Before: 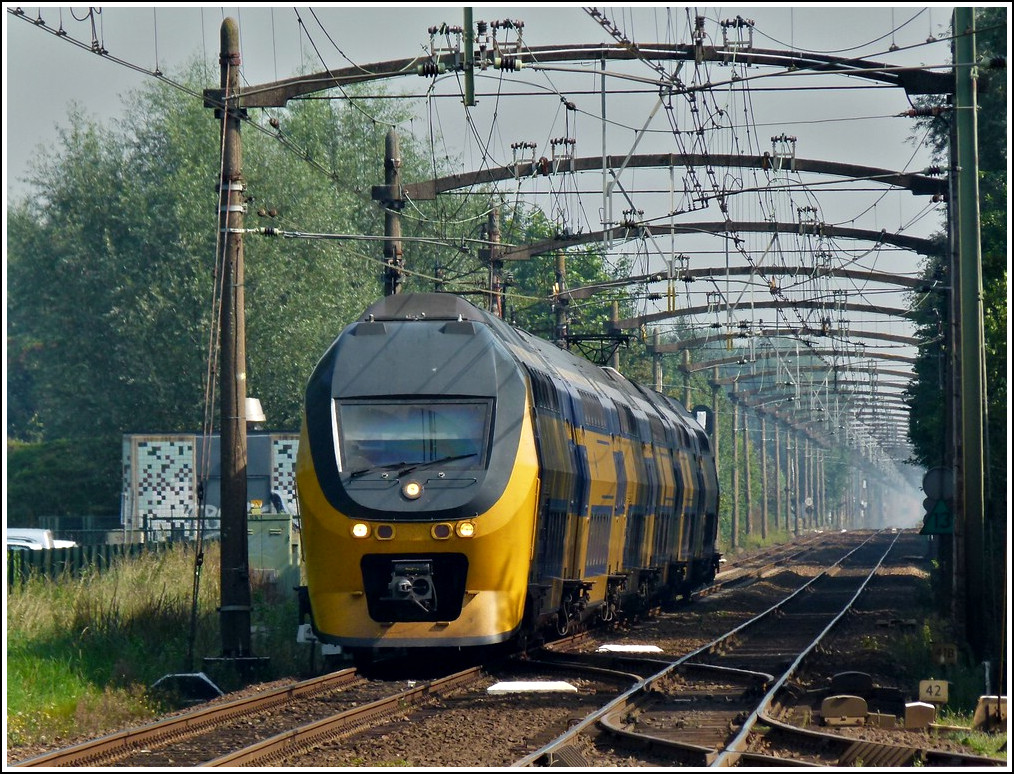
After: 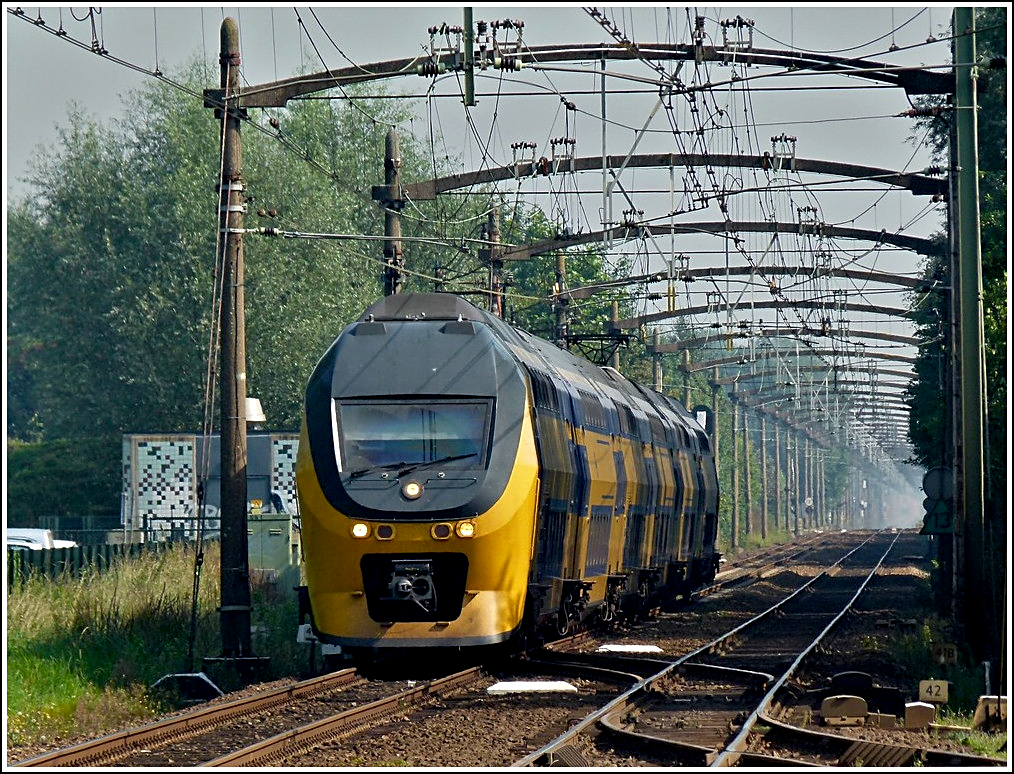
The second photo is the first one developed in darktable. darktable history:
sharpen: on, module defaults
exposure: black level correction 0.004, exposure 0.014 EV, compensate highlight preservation false
